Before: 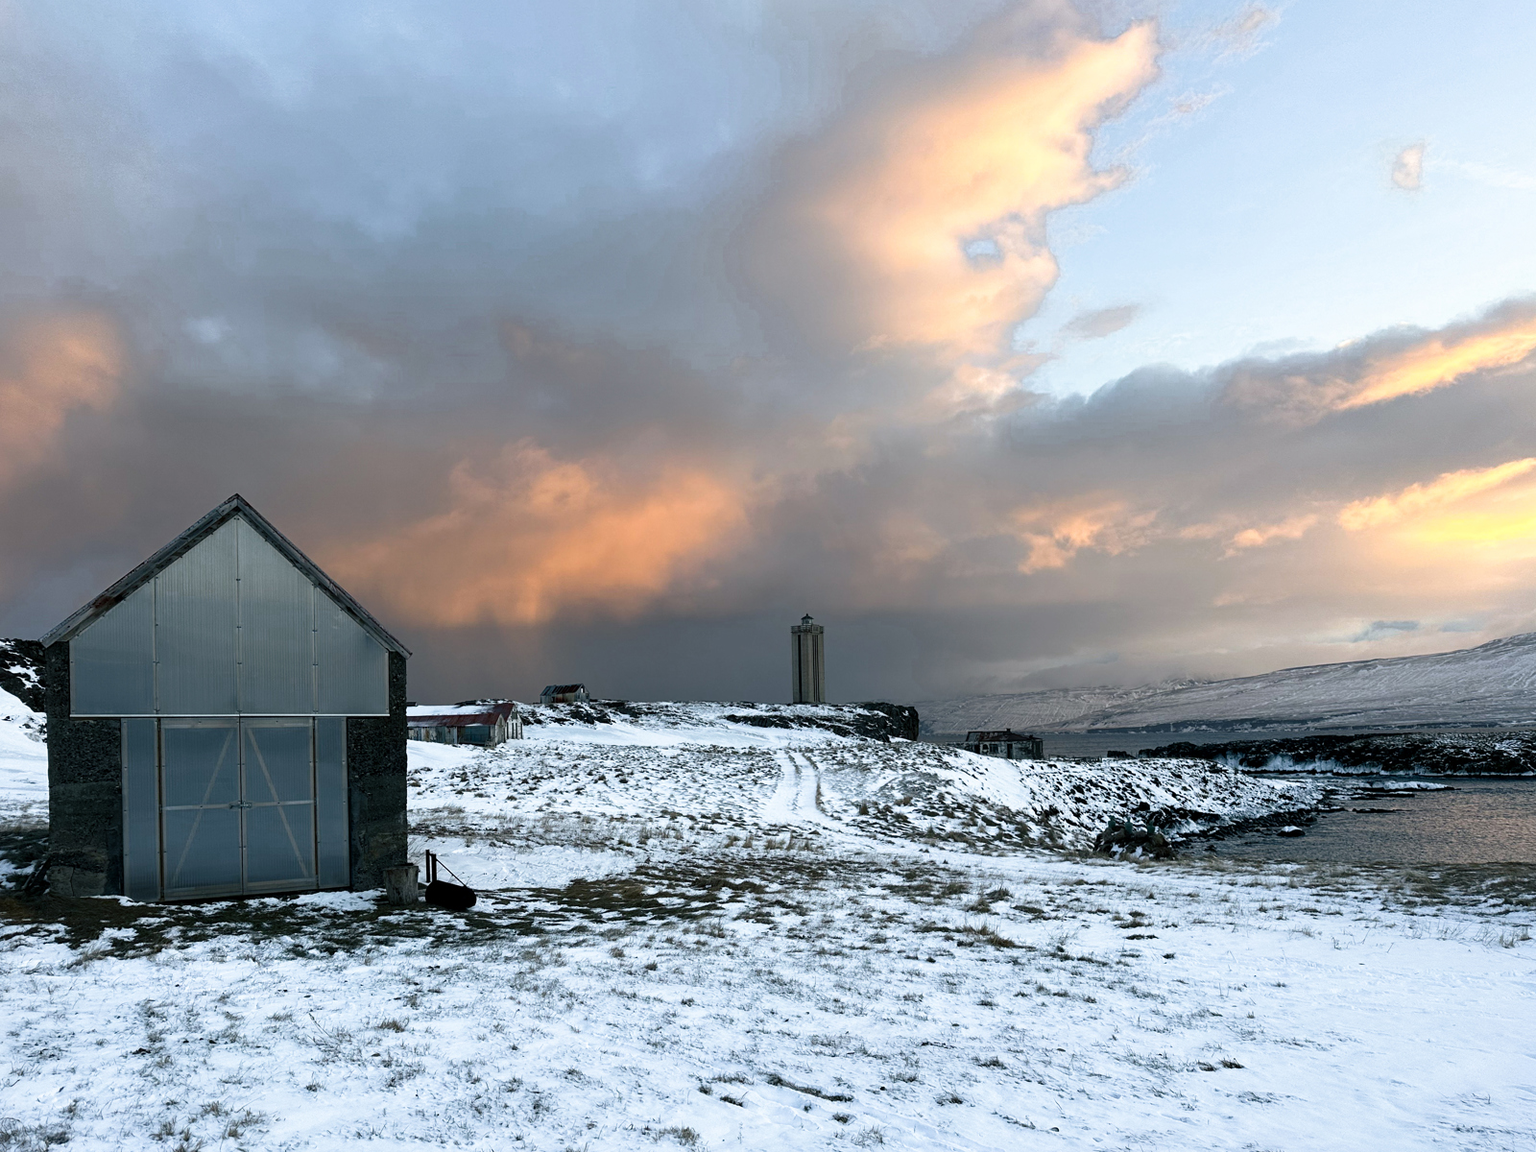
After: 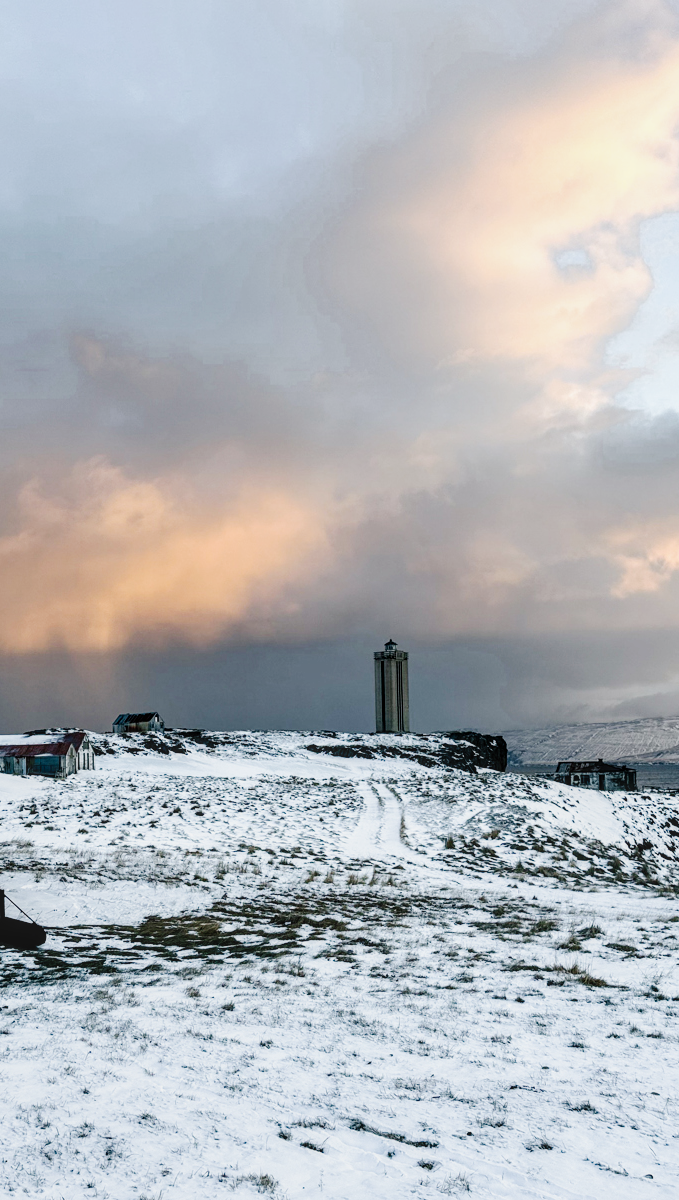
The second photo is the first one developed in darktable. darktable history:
tone curve: curves: ch0 [(0, 0.022) (0.114, 0.083) (0.281, 0.315) (0.447, 0.557) (0.588, 0.711) (0.786, 0.839) (0.999, 0.949)]; ch1 [(0, 0) (0.389, 0.352) (0.458, 0.433) (0.486, 0.474) (0.509, 0.505) (0.535, 0.53) (0.555, 0.557) (0.586, 0.622) (0.677, 0.724) (1, 1)]; ch2 [(0, 0) (0.369, 0.388) (0.449, 0.431) (0.501, 0.5) (0.528, 0.52) (0.561, 0.59) (0.697, 0.721) (1, 1)], preserve colors none
crop: left 28.155%, right 29.349%
local contrast: on, module defaults
